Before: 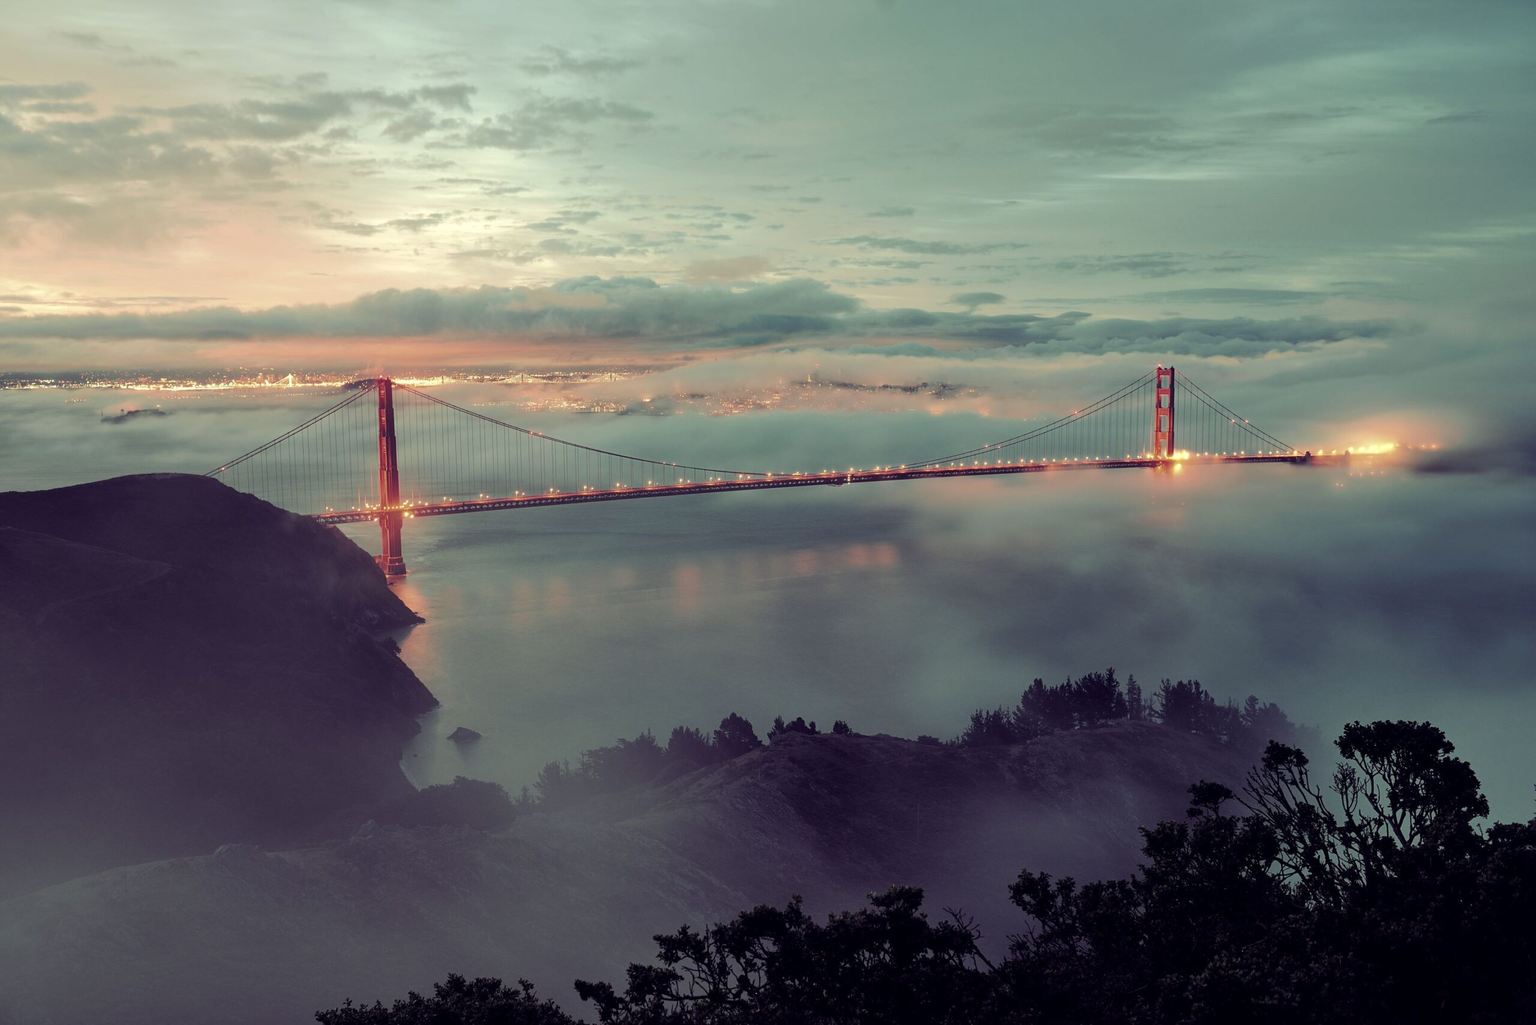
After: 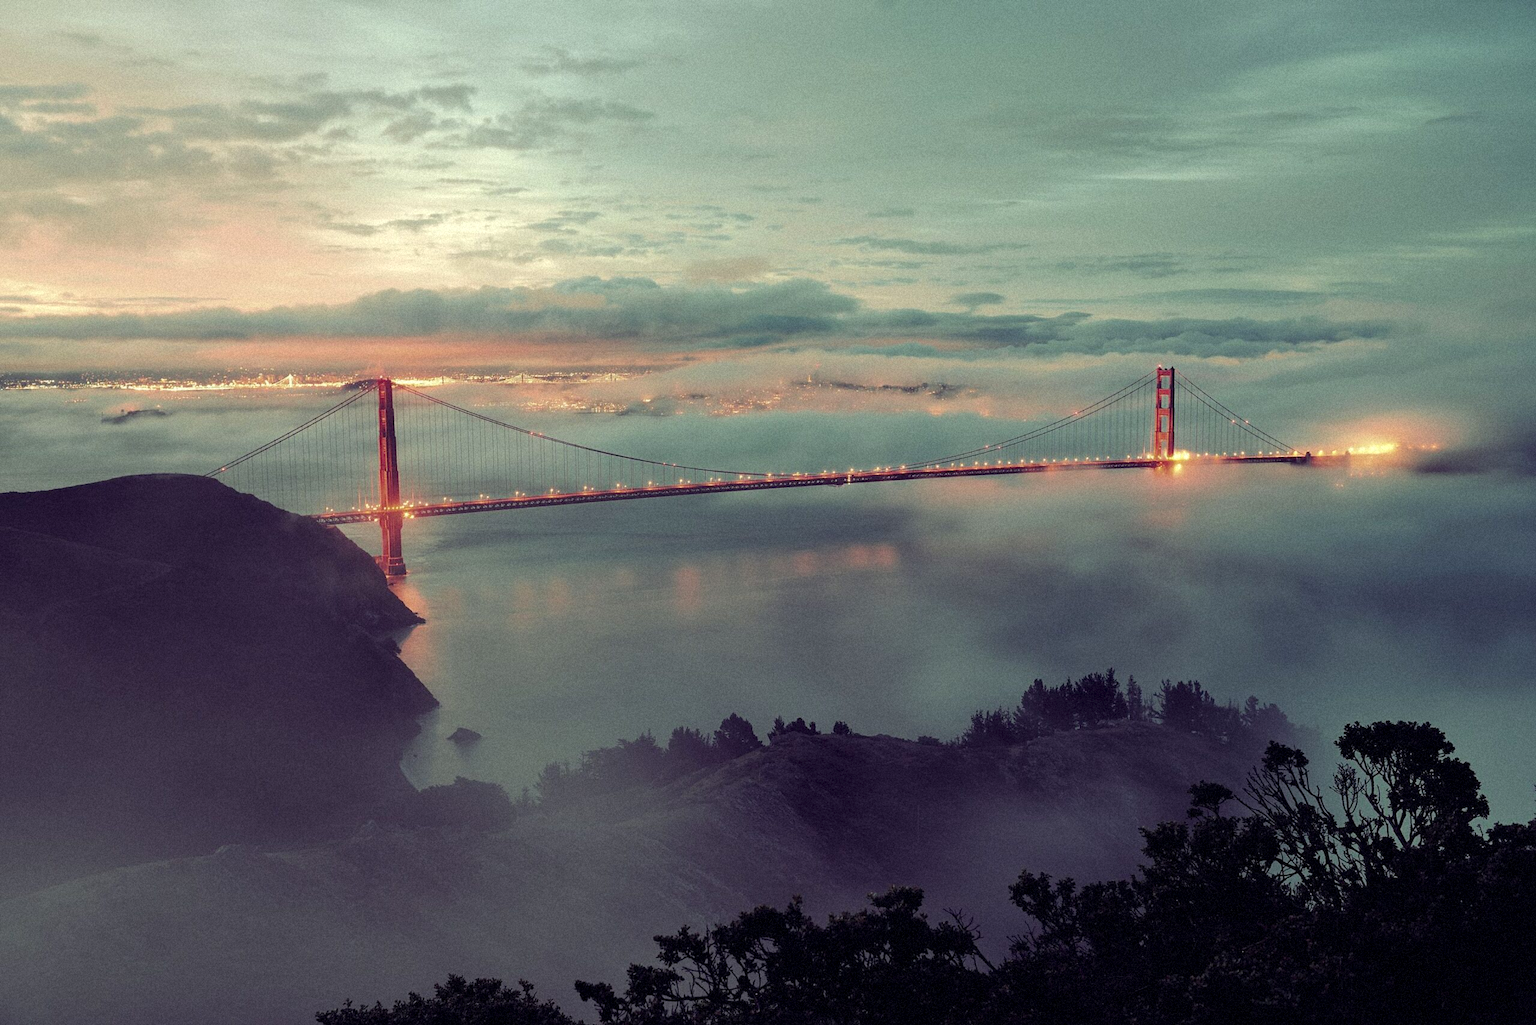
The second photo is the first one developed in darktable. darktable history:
grain: mid-tones bias 0%
contrast brightness saturation: contrast 0.04, saturation 0.07
